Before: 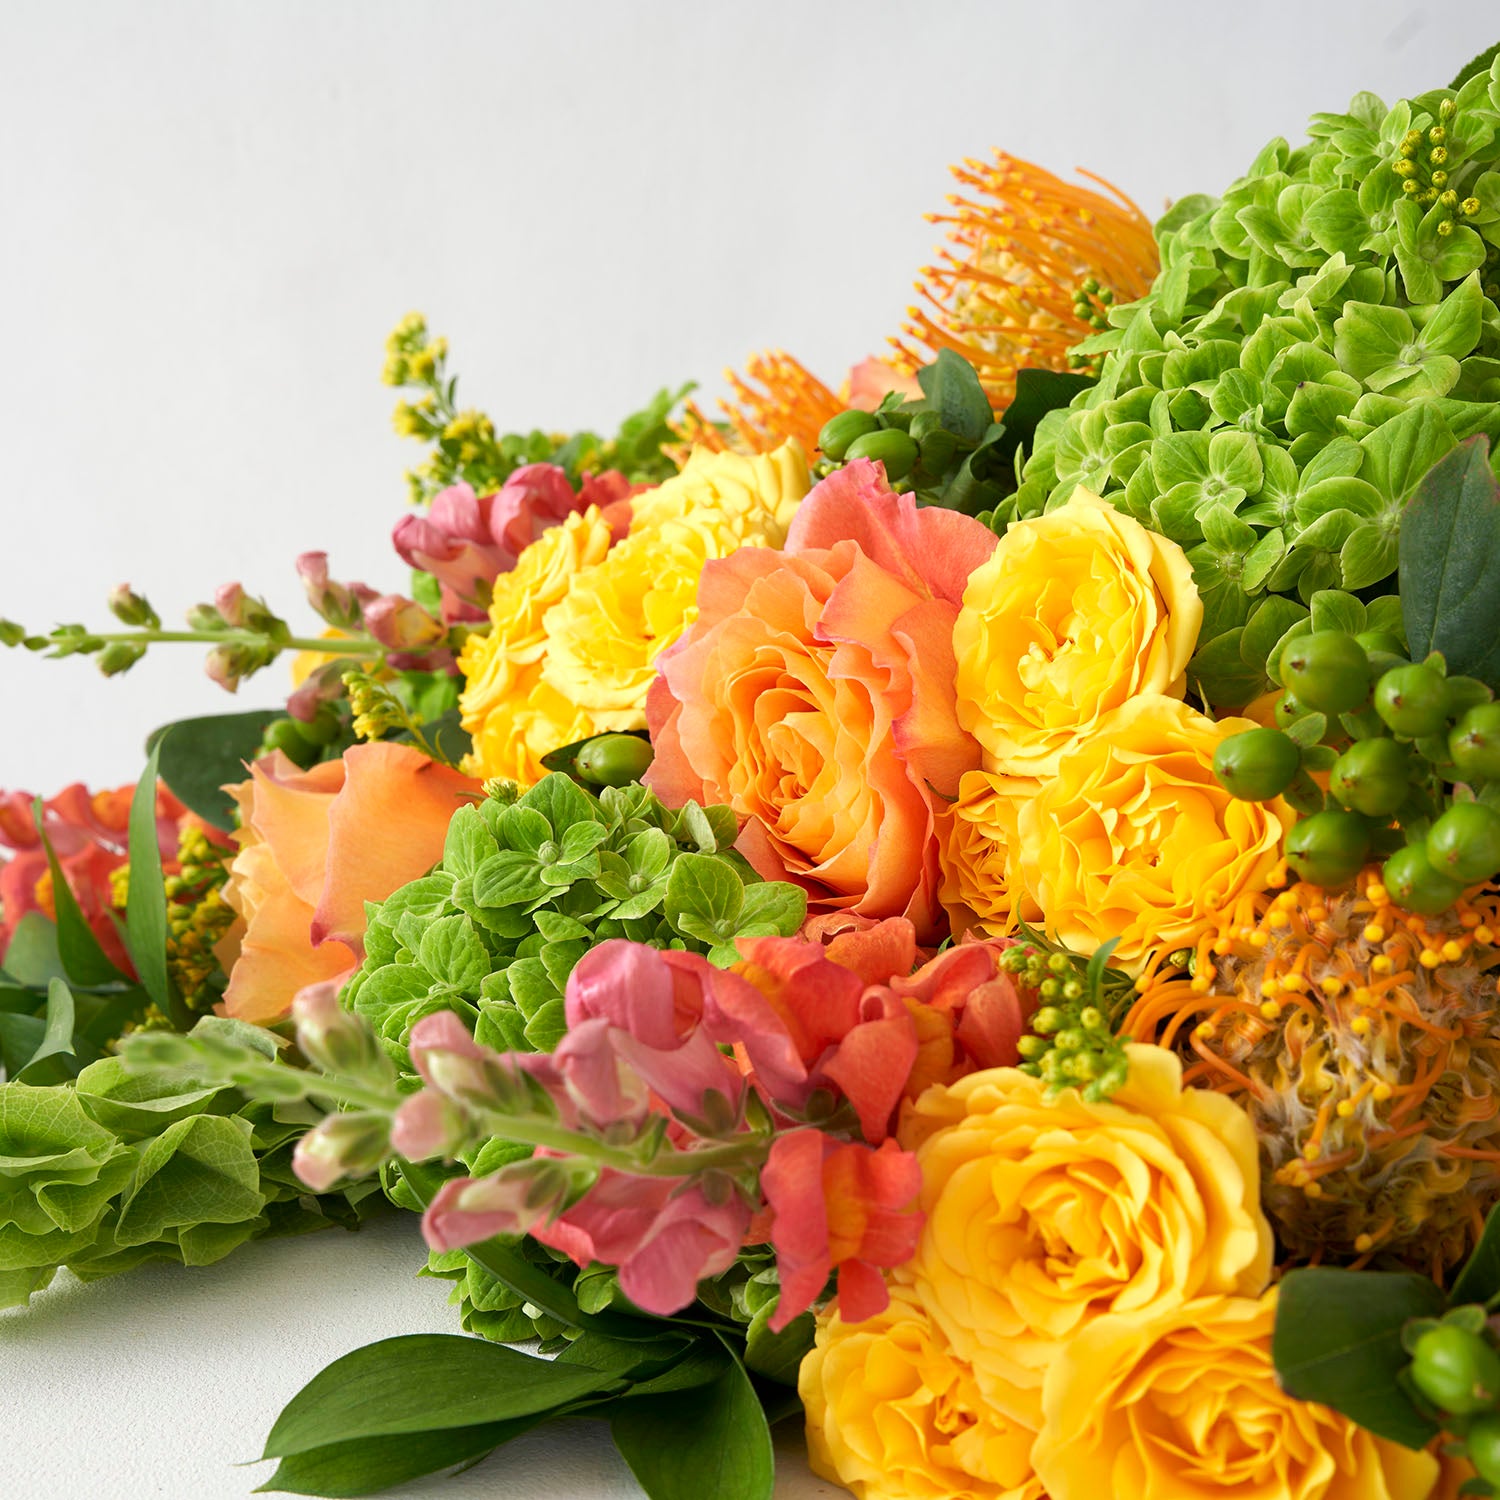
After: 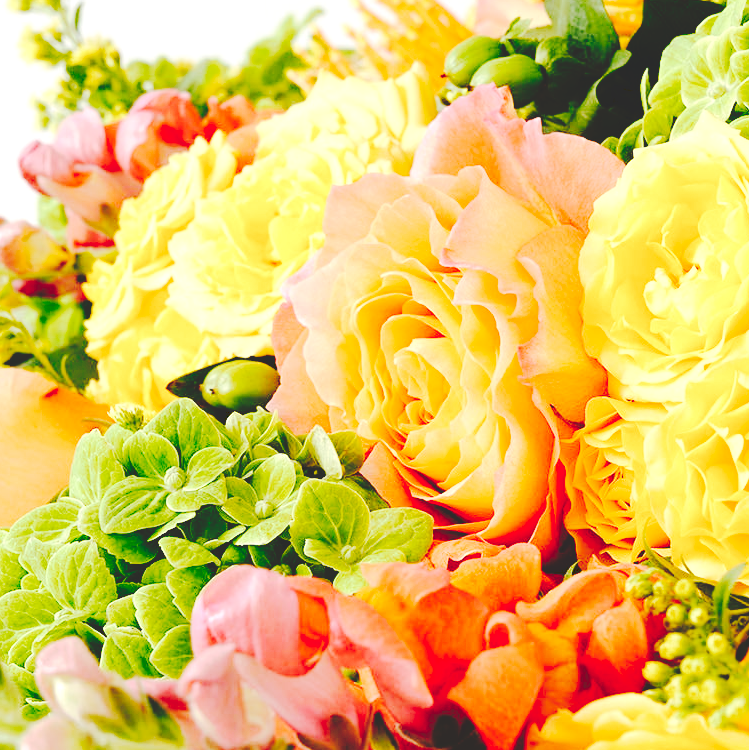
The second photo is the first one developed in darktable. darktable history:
tone curve: curves: ch0 [(0, 0) (0.003, 0.169) (0.011, 0.169) (0.025, 0.169) (0.044, 0.173) (0.069, 0.178) (0.1, 0.183) (0.136, 0.185) (0.177, 0.197) (0.224, 0.227) (0.277, 0.292) (0.335, 0.391) (0.399, 0.491) (0.468, 0.592) (0.543, 0.672) (0.623, 0.734) (0.709, 0.785) (0.801, 0.844) (0.898, 0.893) (1, 1)], preserve colors none
base curve: curves: ch0 [(0, 0) (0.036, 0.025) (0.121, 0.166) (0.206, 0.329) (0.605, 0.79) (1, 1)], preserve colors none
crop: left 25%, top 25%, right 25%, bottom 25%
exposure: compensate highlight preservation false
tone equalizer: -8 EV -0.417 EV, -7 EV -0.389 EV, -6 EV -0.333 EV, -5 EV -0.222 EV, -3 EV 0.222 EV, -2 EV 0.333 EV, -1 EV 0.389 EV, +0 EV 0.417 EV, edges refinement/feathering 500, mask exposure compensation -1.57 EV, preserve details no
